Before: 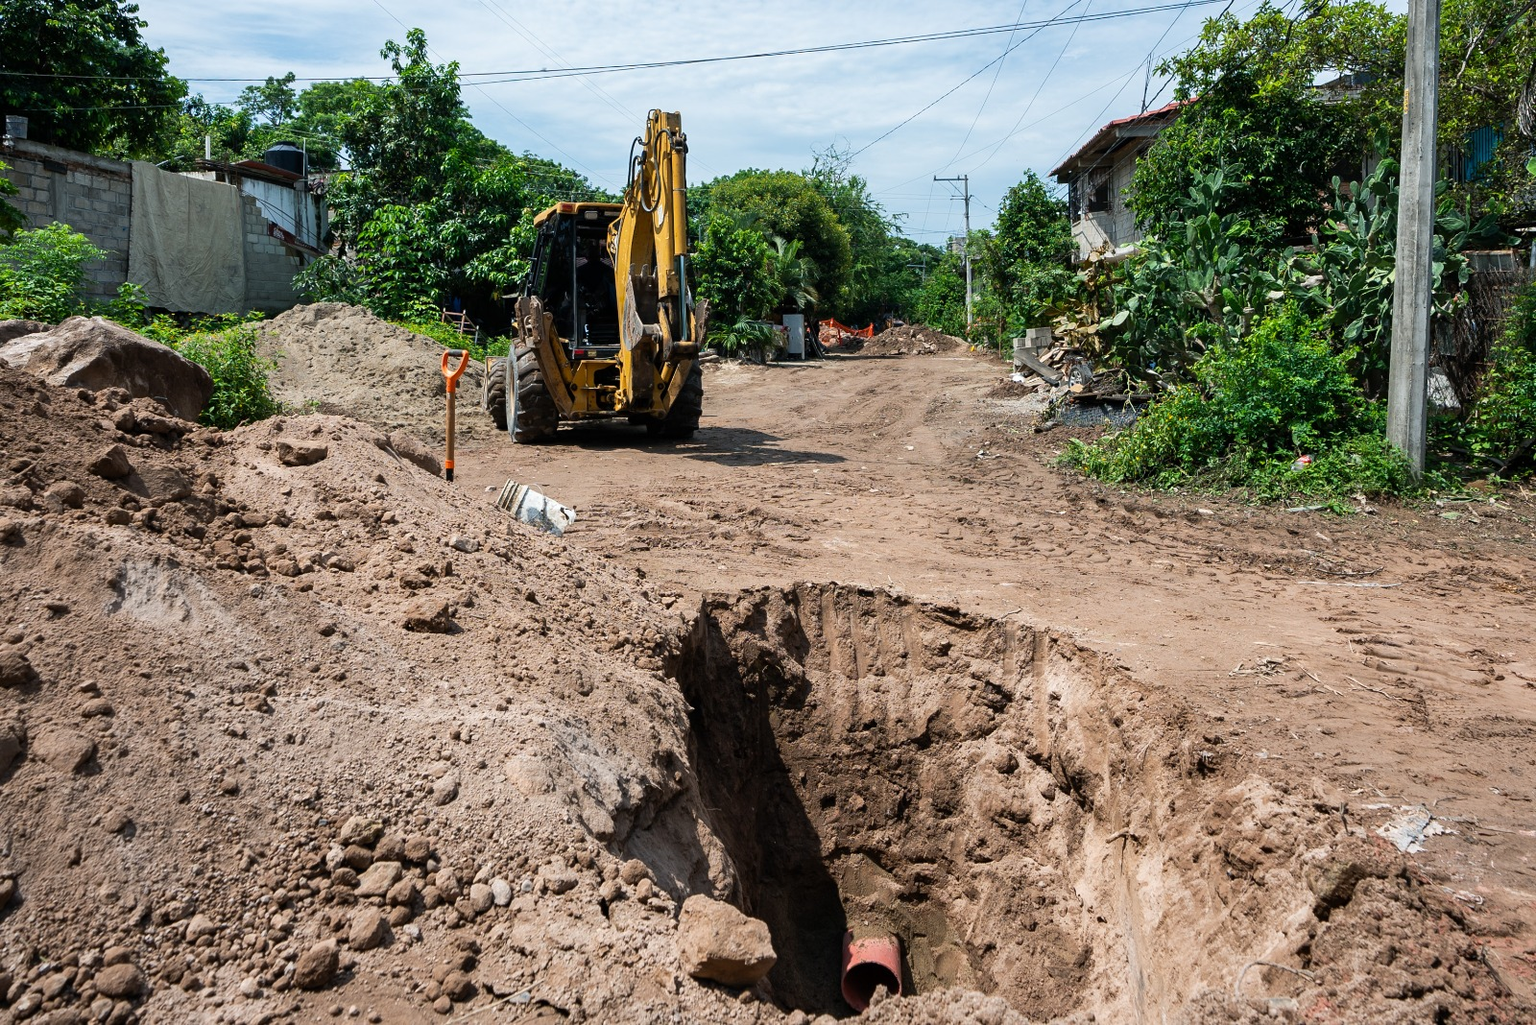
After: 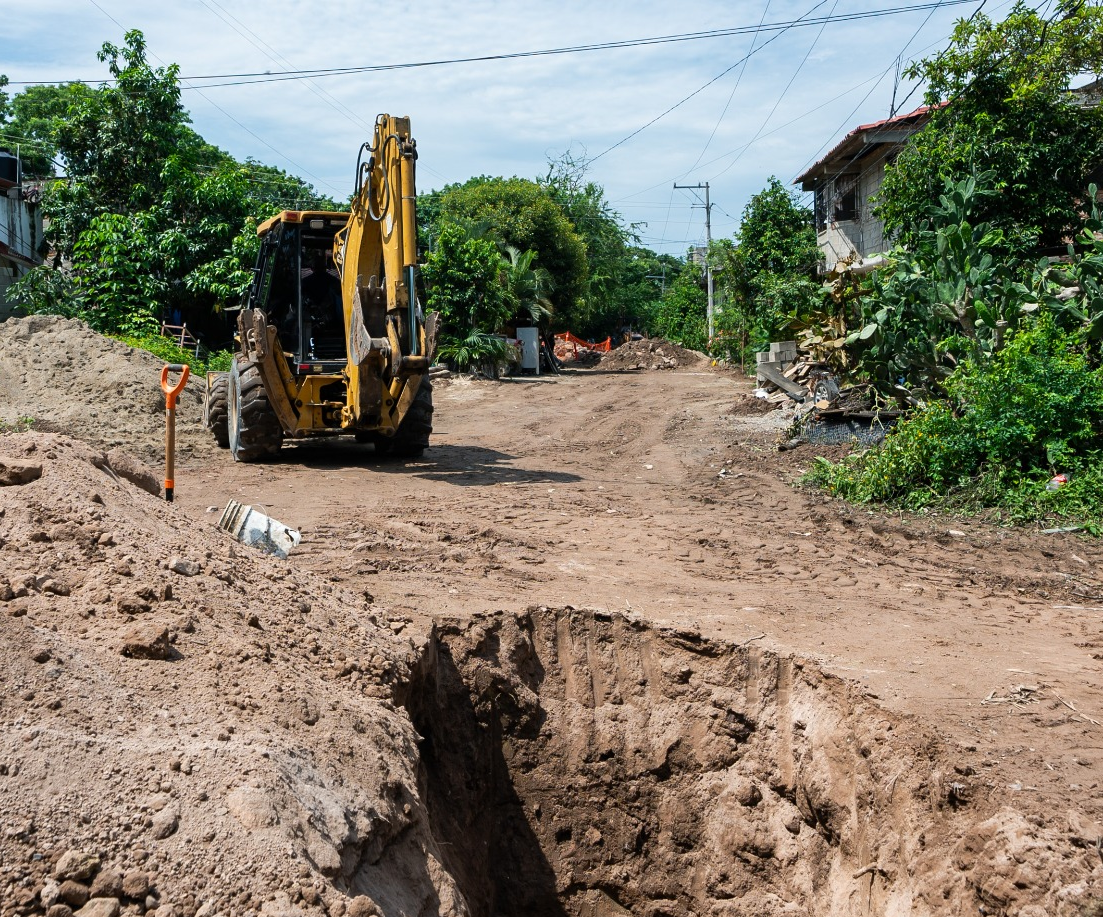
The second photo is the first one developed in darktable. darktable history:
crop: left 18.712%, right 12.322%, bottom 14.078%
